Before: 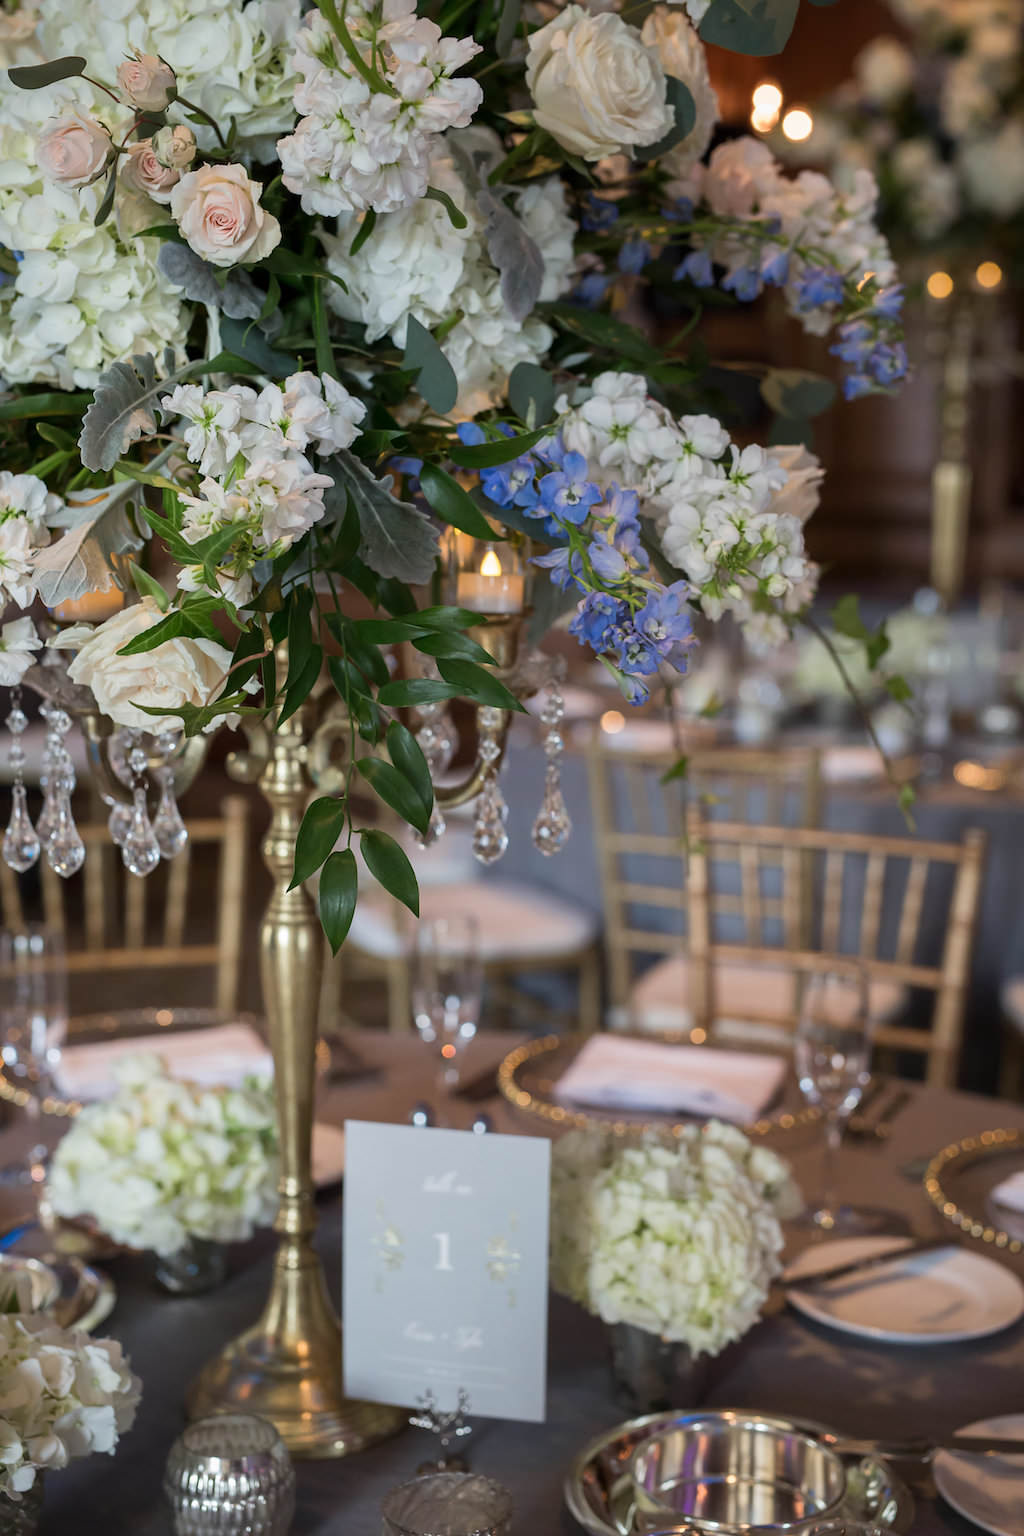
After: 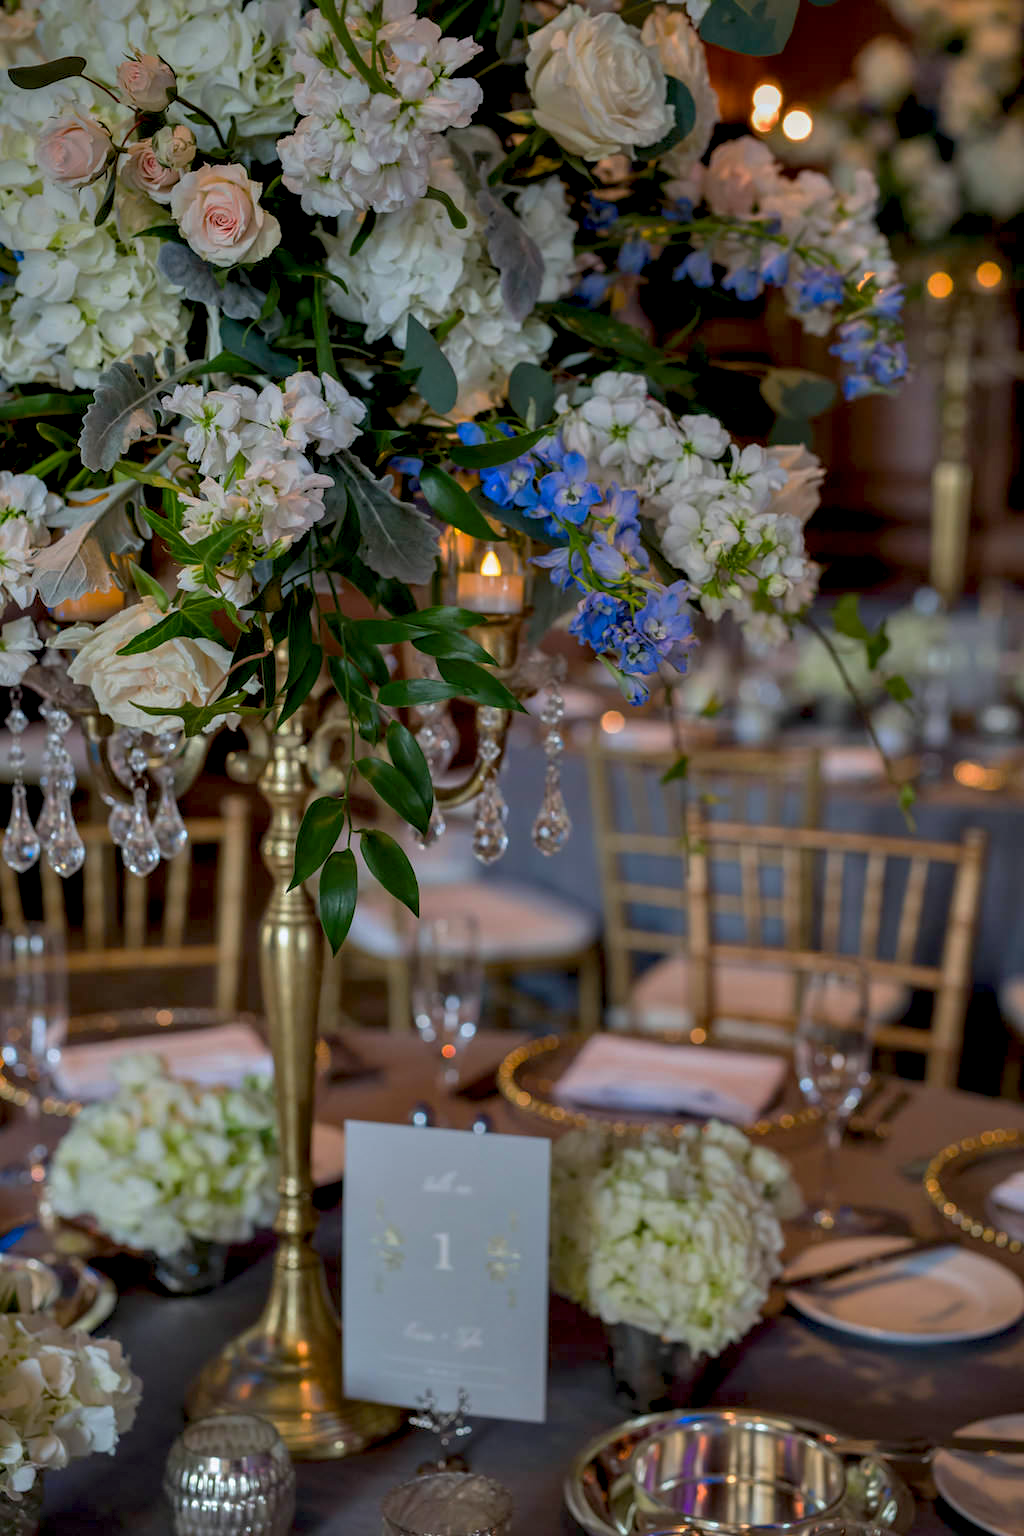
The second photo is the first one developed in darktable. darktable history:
contrast equalizer: octaves 7, y [[0.6 ×6], [0.55 ×6], [0 ×6], [0 ×6], [0 ×6]]
color balance rgb: perceptual saturation grading › global saturation 29.93%, contrast -29.818%
local contrast: on, module defaults
base curve: curves: ch0 [(0, 0) (0.595, 0.418) (1, 1)], preserve colors none
